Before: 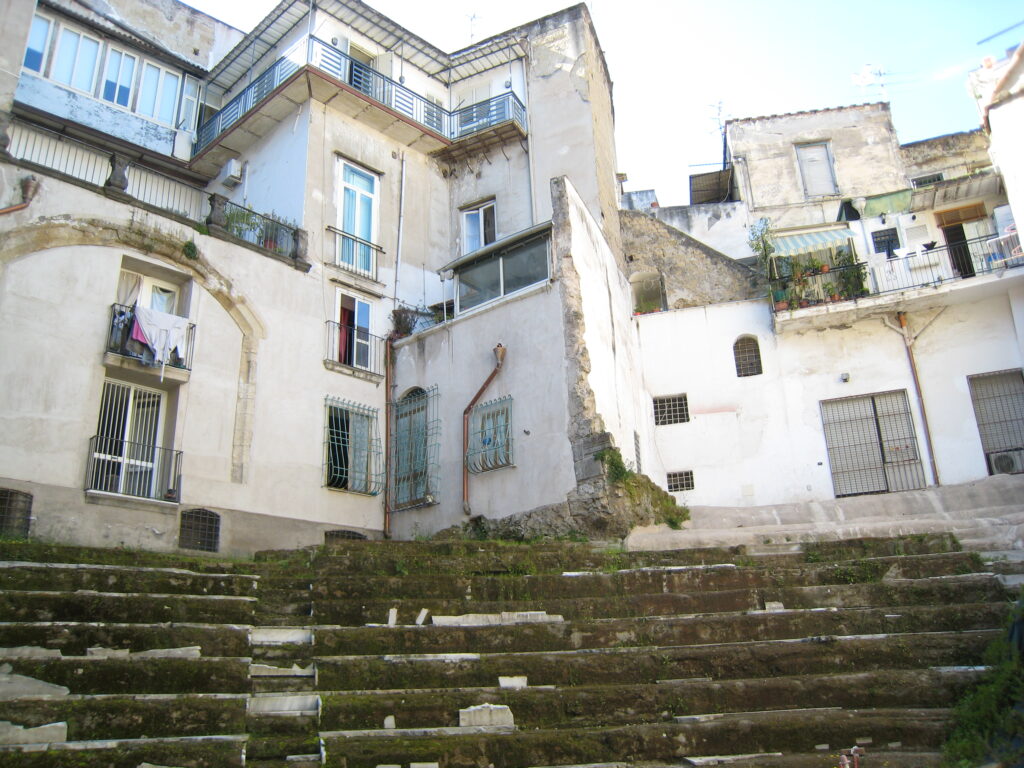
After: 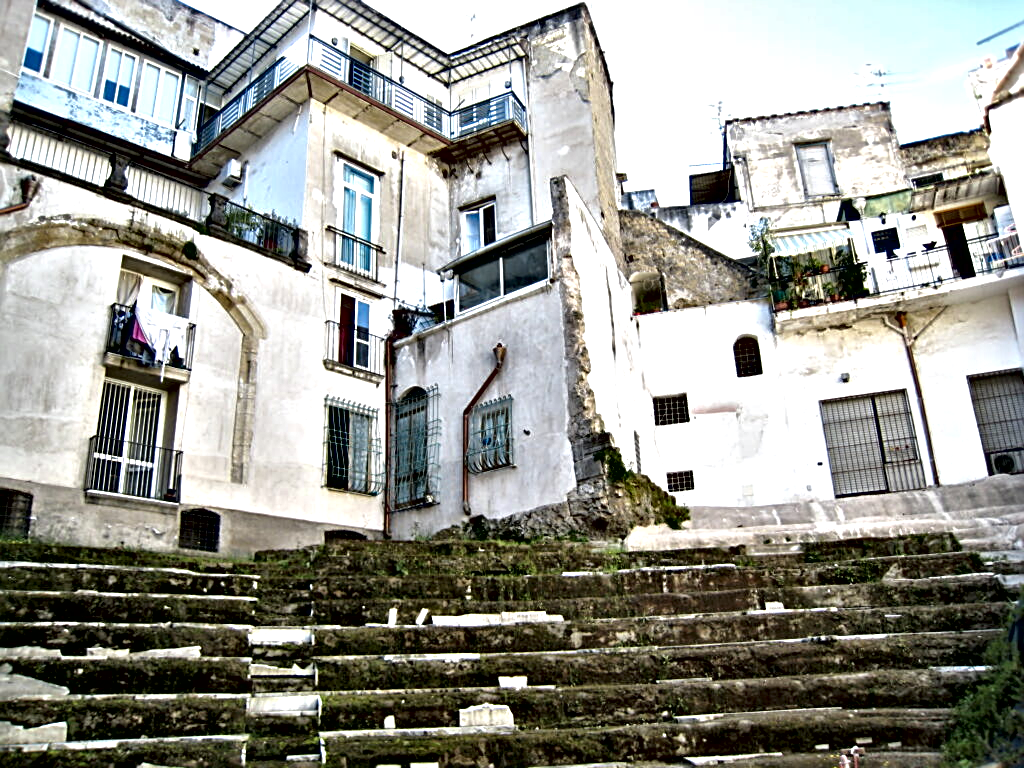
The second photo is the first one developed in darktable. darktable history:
tone equalizer: on, module defaults
contrast equalizer: octaves 7, y [[0.48, 0.654, 0.731, 0.706, 0.772, 0.382], [0.55 ×6], [0 ×6], [0 ×6], [0 ×6]]
sharpen: on, module defaults
local contrast: mode bilateral grid, contrast 20, coarseness 50, detail 171%, midtone range 0.2
